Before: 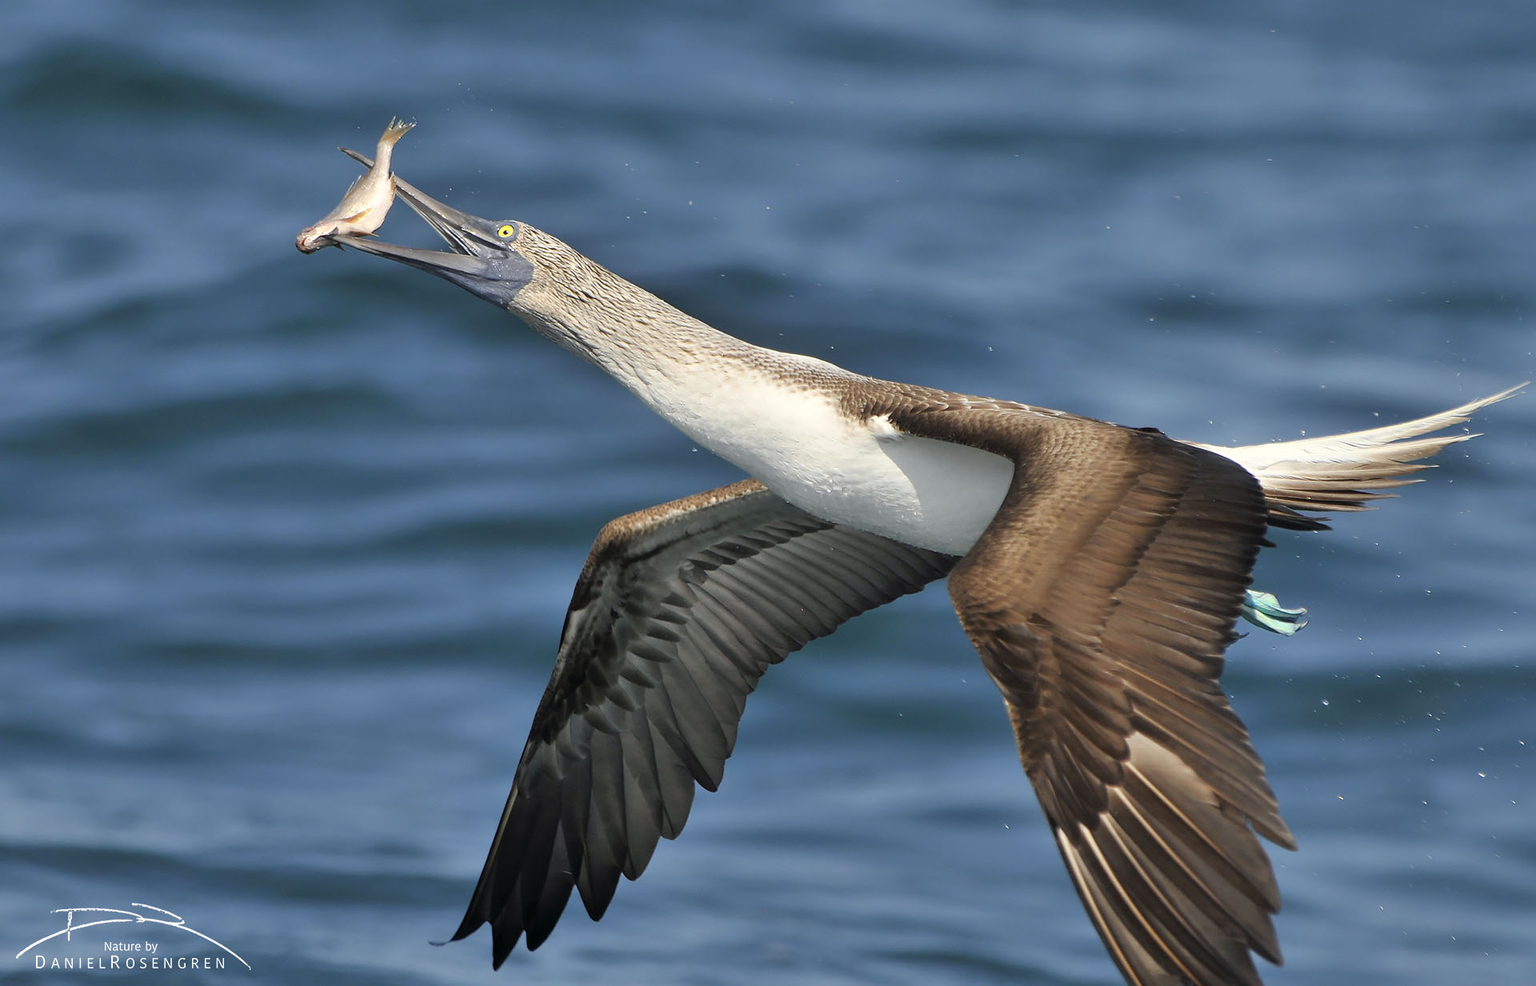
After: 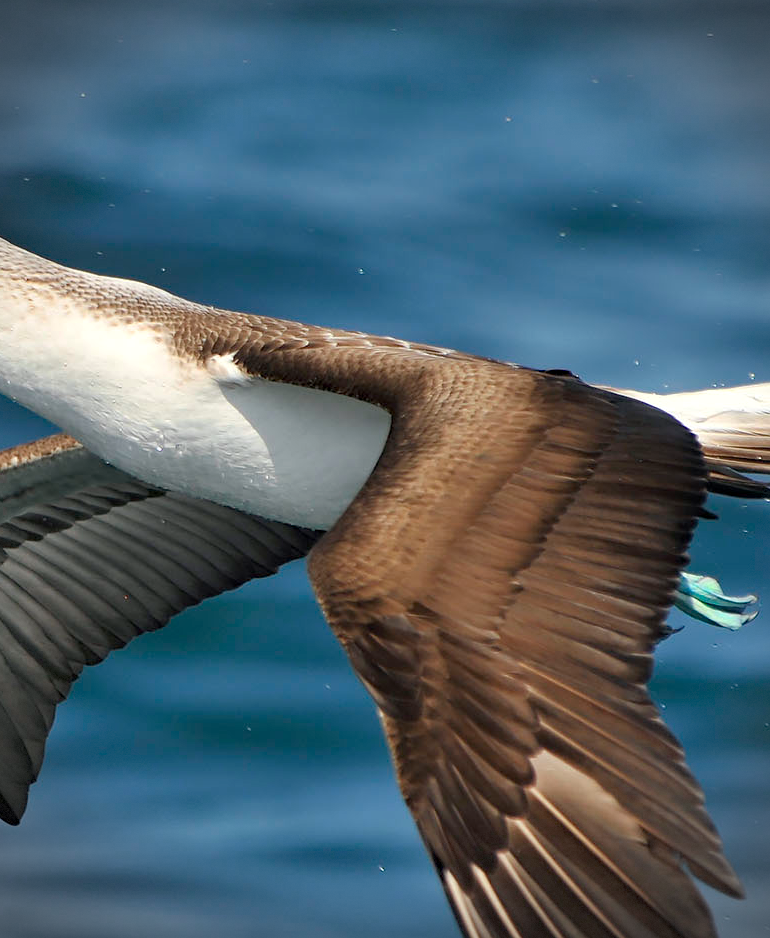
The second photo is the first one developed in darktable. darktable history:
crop: left 45.721%, top 13.393%, right 14.118%, bottom 10.01%
haze removal: compatibility mode true, adaptive false
vignetting: dithering 8-bit output, unbound false
